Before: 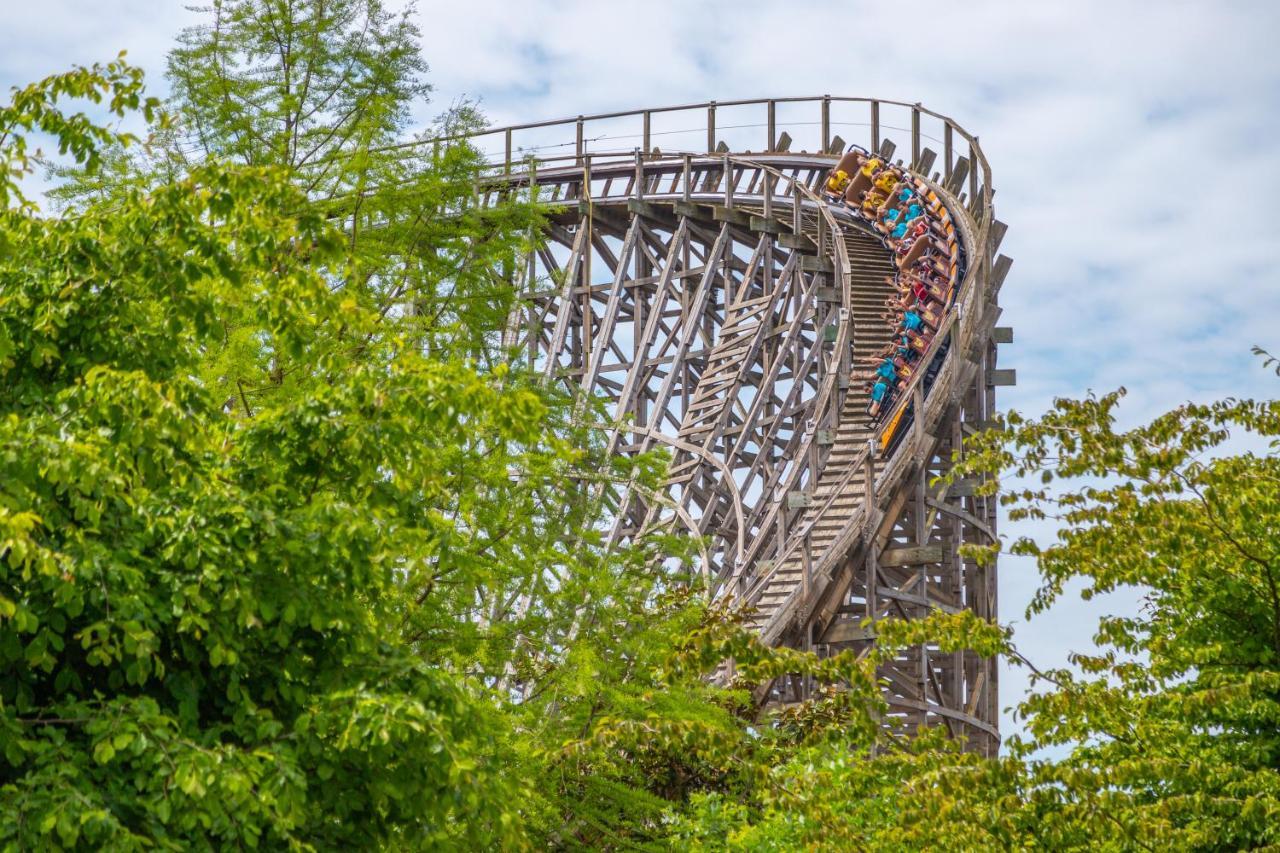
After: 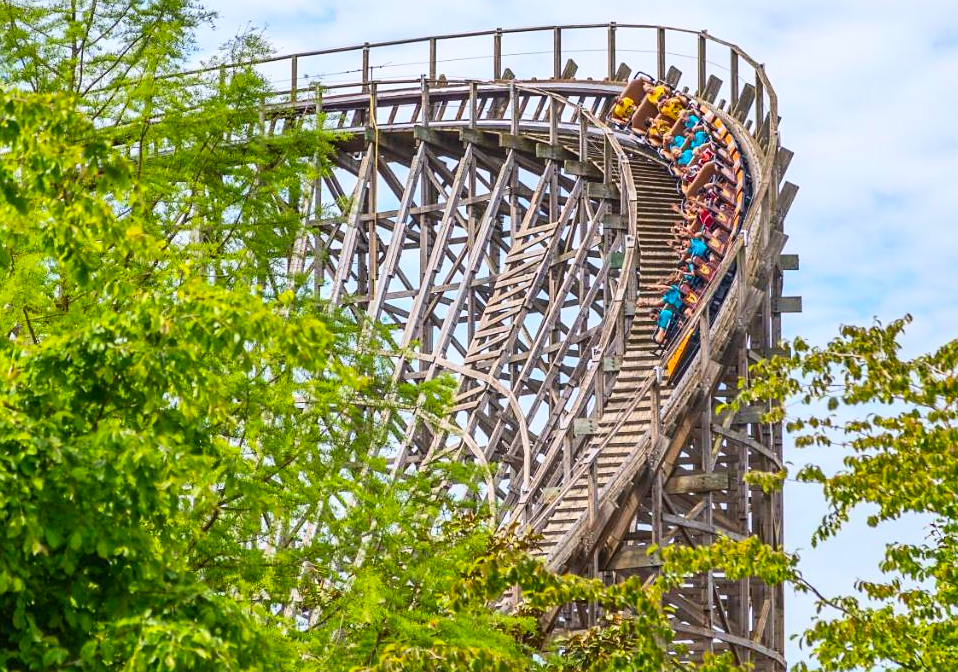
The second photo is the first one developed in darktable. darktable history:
sharpen: radius 1.458, amount 0.398, threshold 1.271
shadows and highlights: shadows 25, highlights -25
crop: left 16.768%, top 8.653%, right 8.362%, bottom 12.485%
contrast brightness saturation: contrast 0.23, brightness 0.1, saturation 0.29
